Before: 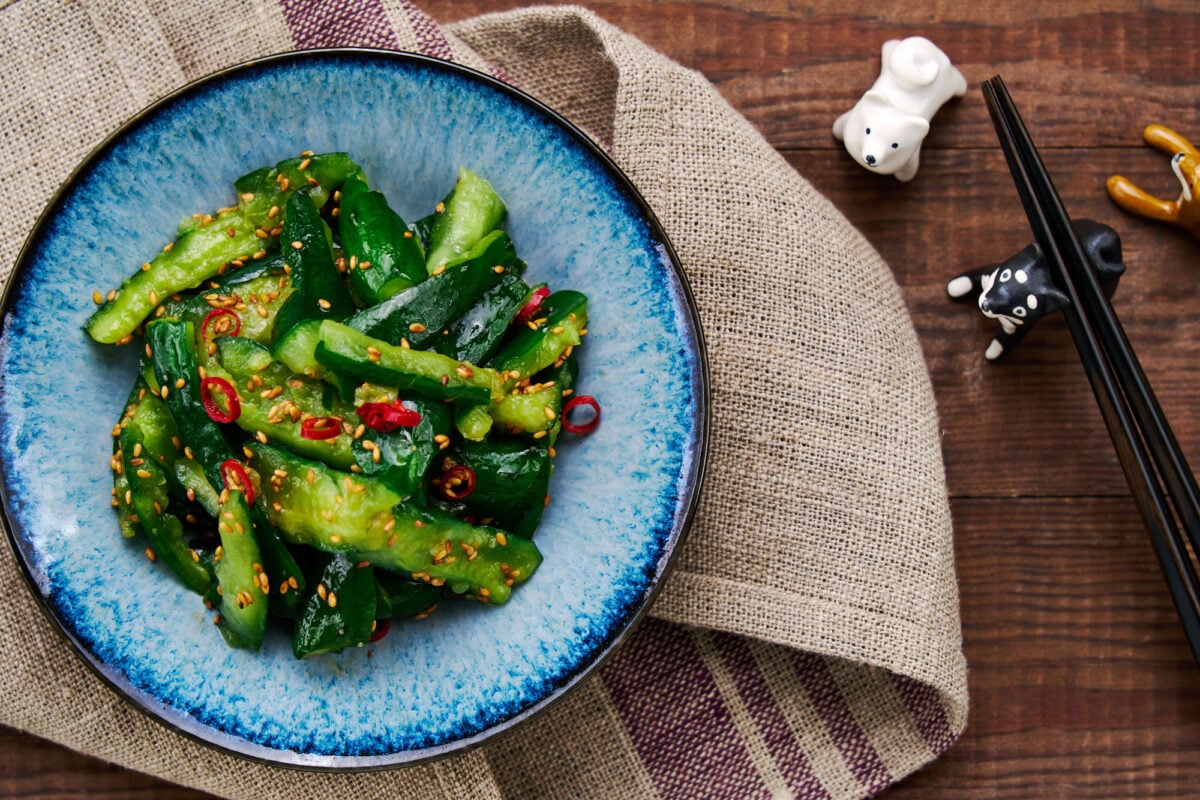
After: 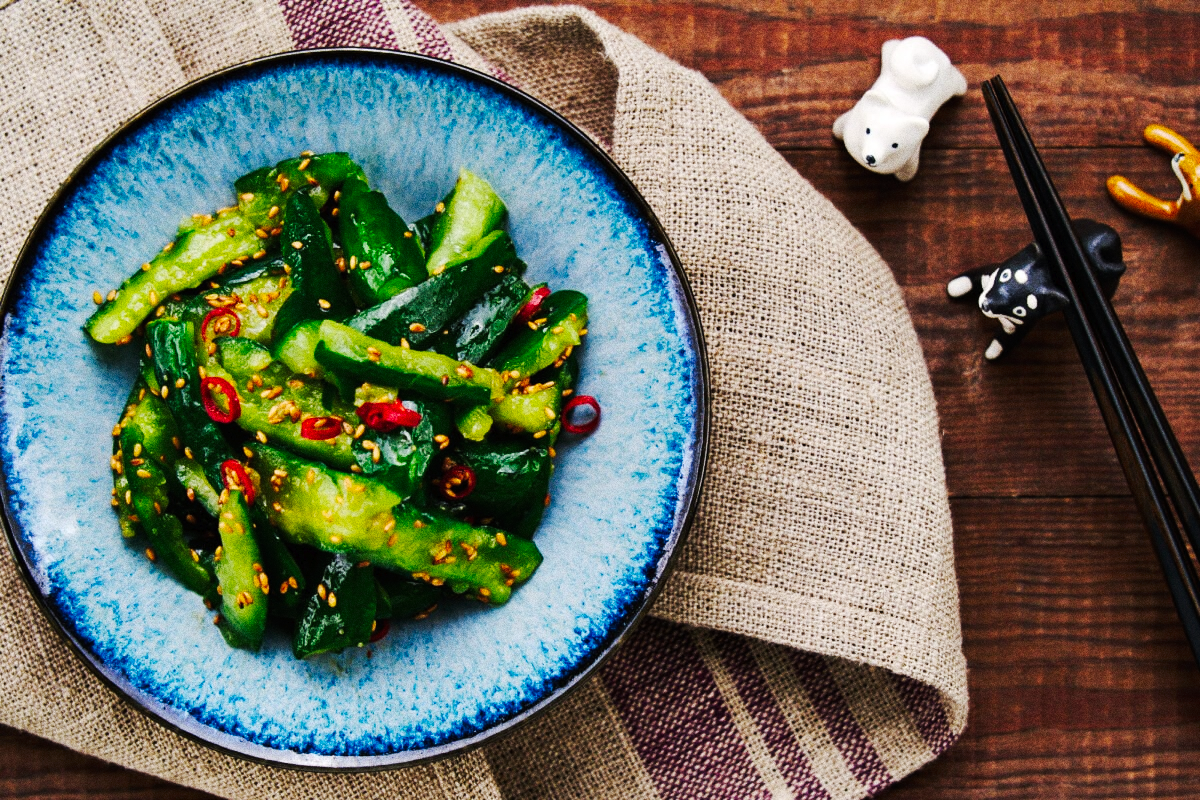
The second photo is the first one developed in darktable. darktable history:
grain: coarseness 0.09 ISO, strength 40%
exposure: compensate highlight preservation false
tone curve: curves: ch0 [(0, 0) (0.003, 0.008) (0.011, 0.011) (0.025, 0.018) (0.044, 0.028) (0.069, 0.039) (0.1, 0.056) (0.136, 0.081) (0.177, 0.118) (0.224, 0.164) (0.277, 0.223) (0.335, 0.3) (0.399, 0.399) (0.468, 0.51) (0.543, 0.618) (0.623, 0.71) (0.709, 0.79) (0.801, 0.865) (0.898, 0.93) (1, 1)], preserve colors none
